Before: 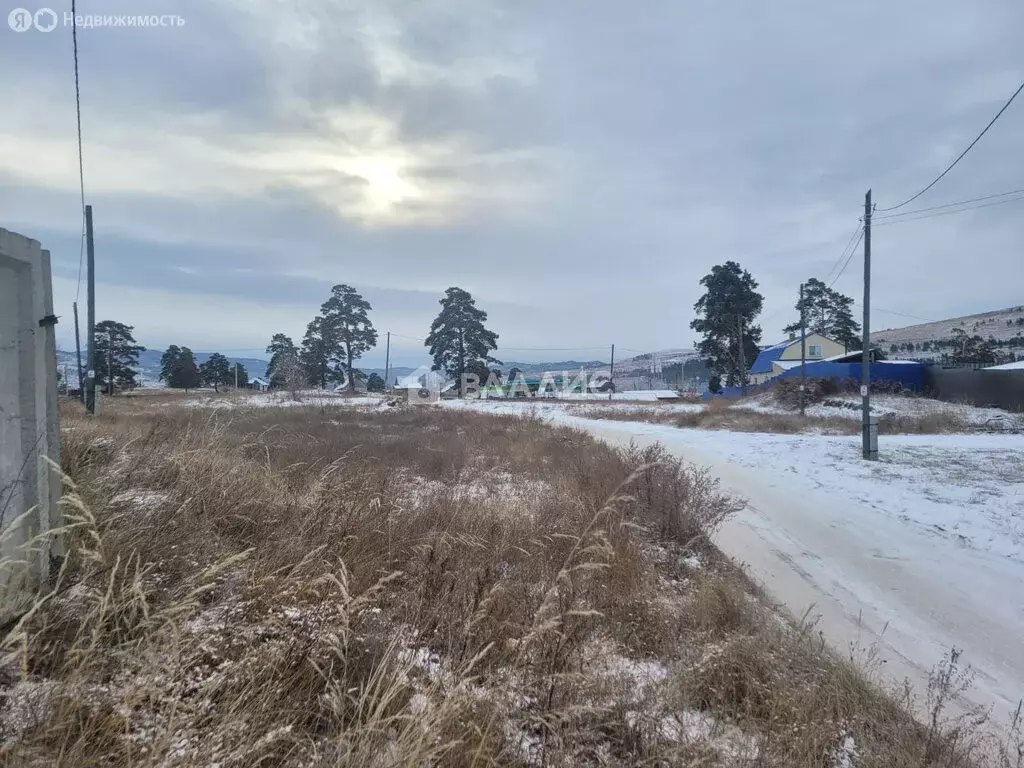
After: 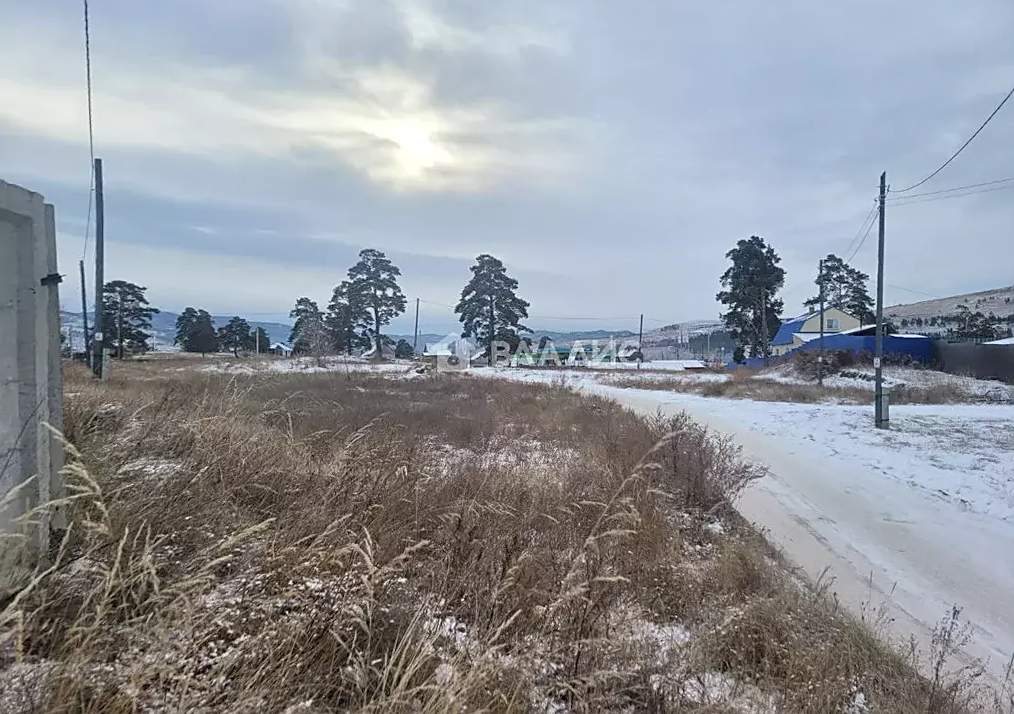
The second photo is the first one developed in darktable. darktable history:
sharpen: on, module defaults
rotate and perspective: rotation 0.679°, lens shift (horizontal) 0.136, crop left 0.009, crop right 0.991, crop top 0.078, crop bottom 0.95
exposure: exposure 0.02 EV, compensate highlight preservation false
shadows and highlights: radius 93.07, shadows -14.46, white point adjustment 0.23, highlights 31.48, compress 48.23%, highlights color adjustment 52.79%, soften with gaussian
